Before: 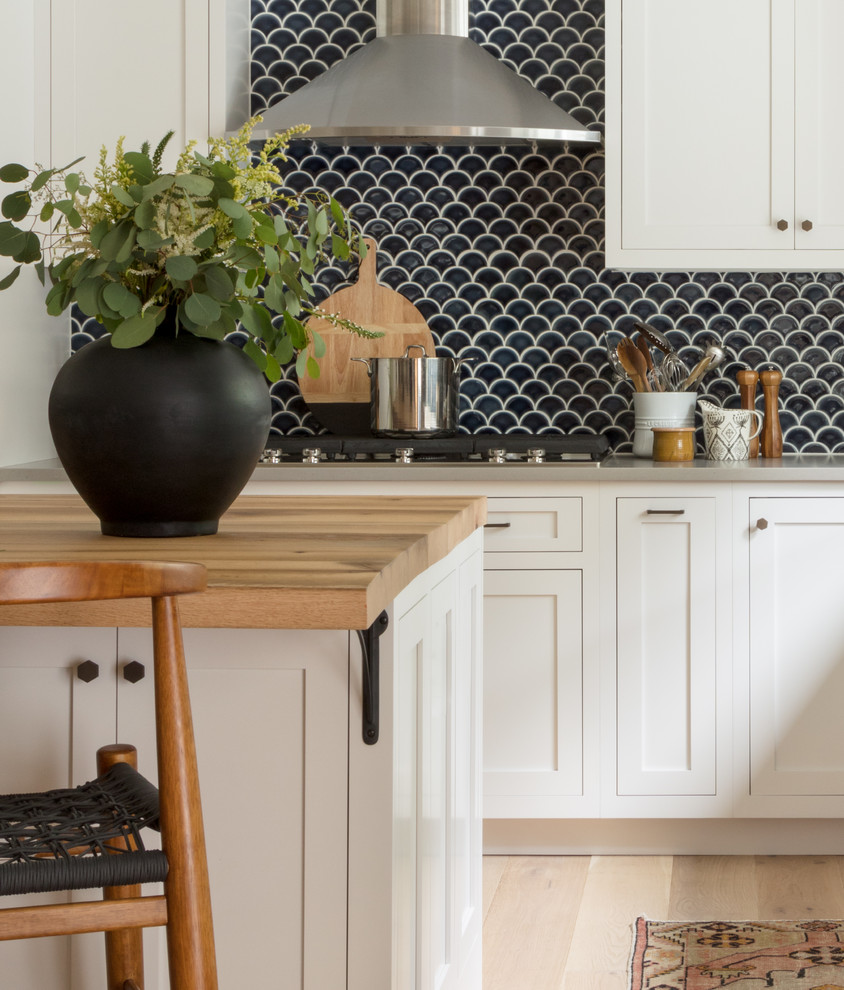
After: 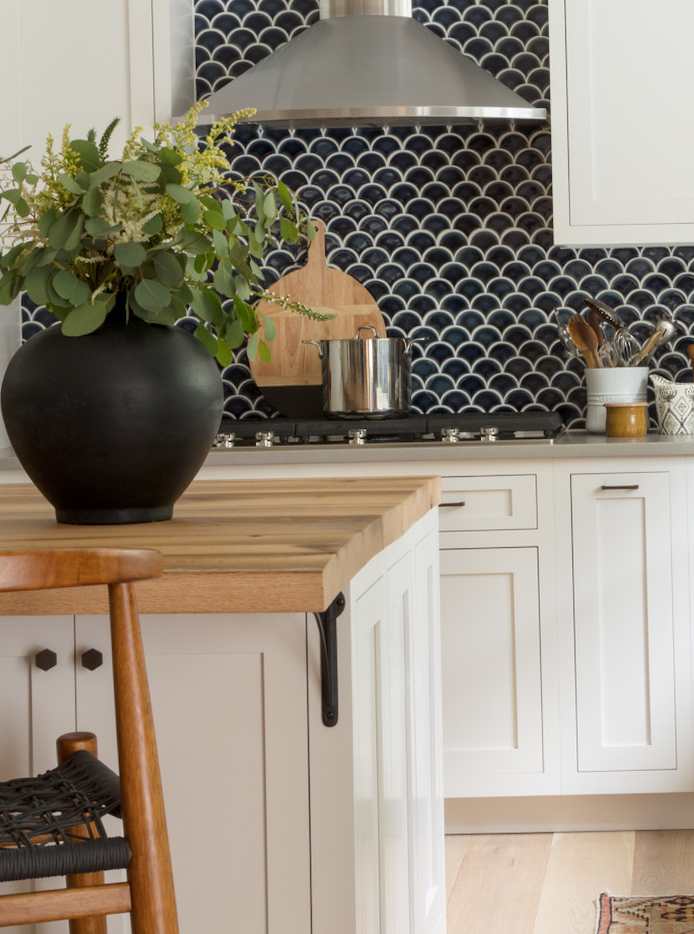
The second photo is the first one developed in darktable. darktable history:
crop and rotate: angle 1.3°, left 4.394%, top 0.684%, right 11.126%, bottom 2.432%
